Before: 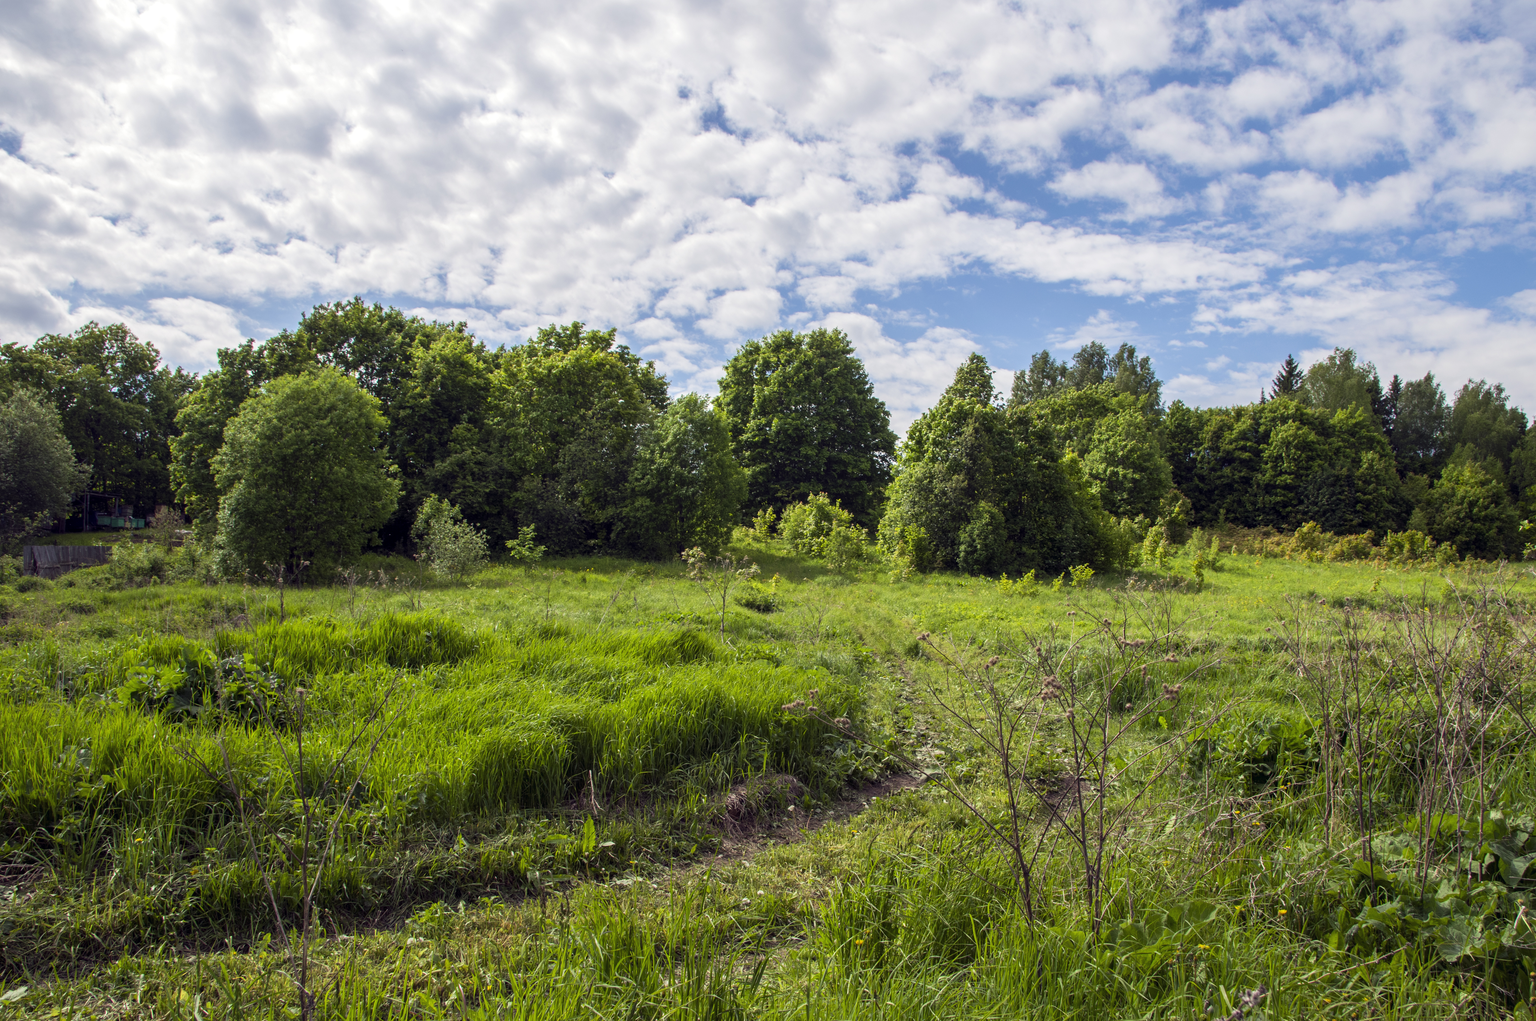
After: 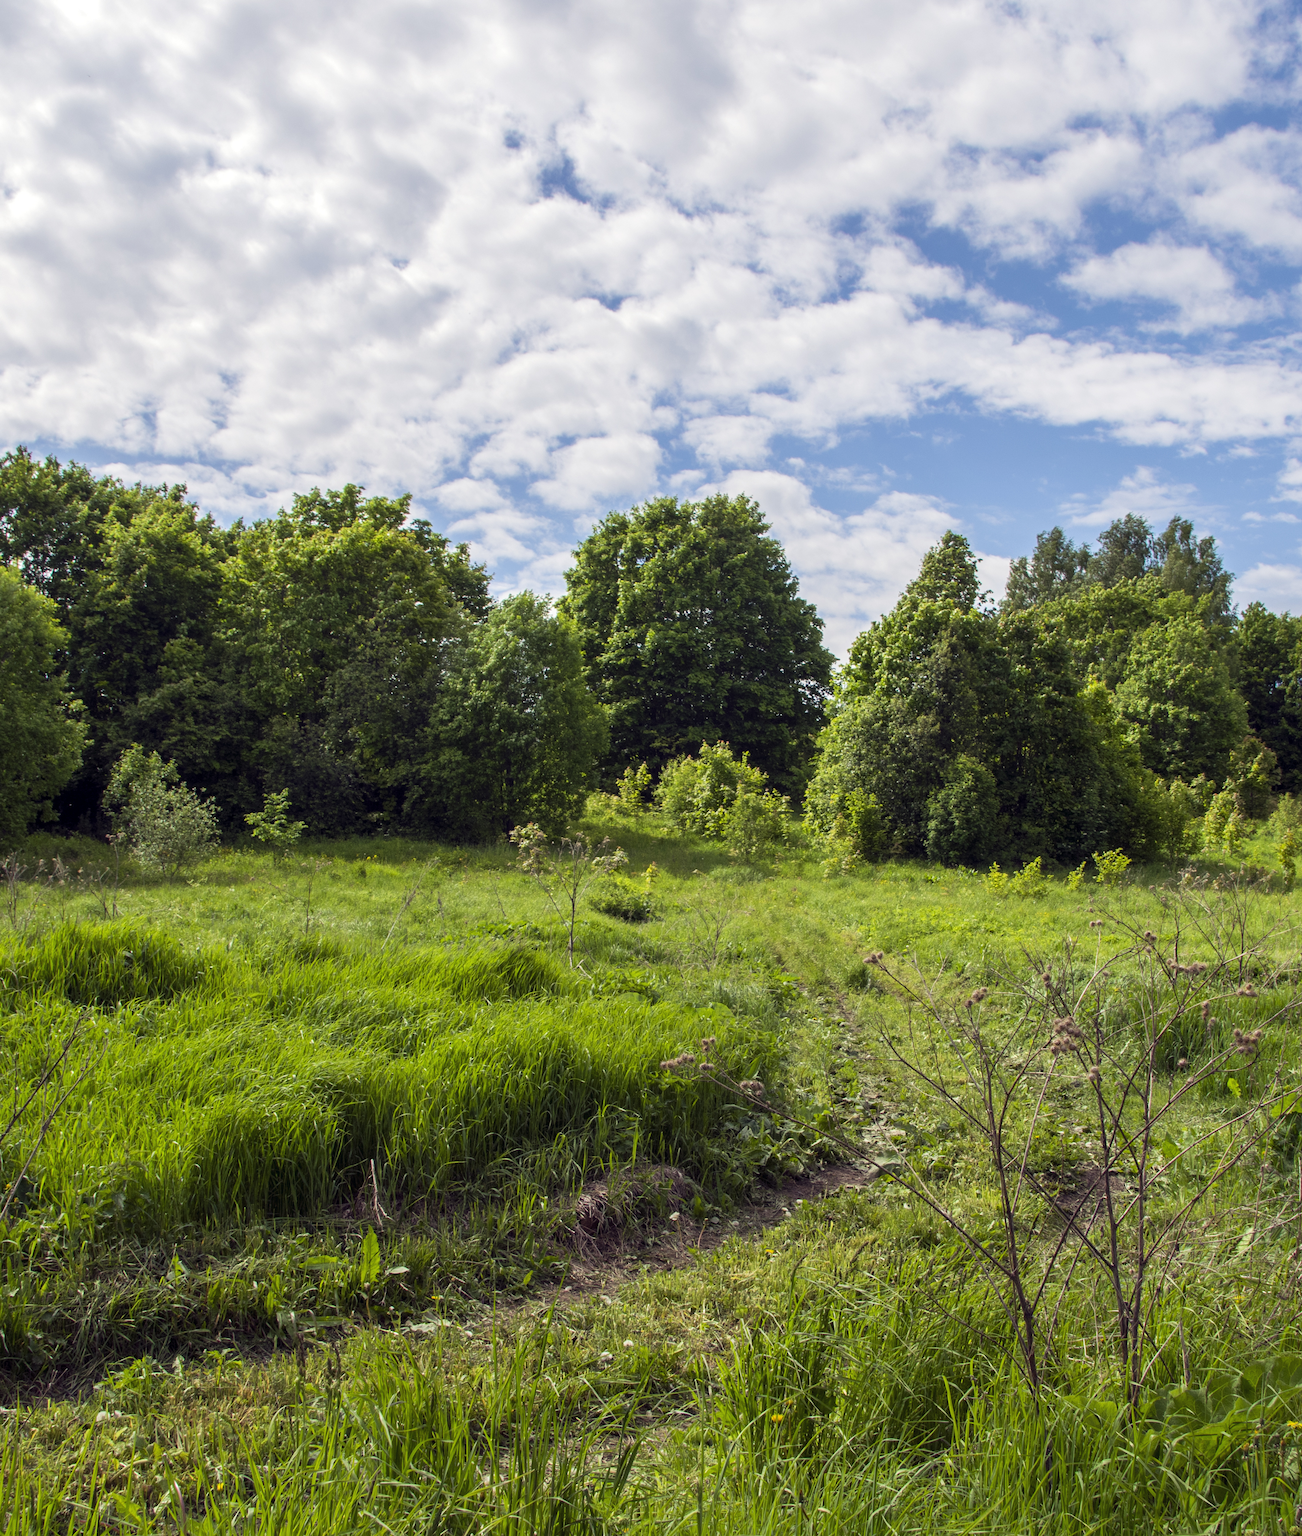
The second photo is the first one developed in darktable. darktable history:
exposure: compensate exposure bias true, compensate highlight preservation false
crop and rotate: left 22.353%, right 21.299%
